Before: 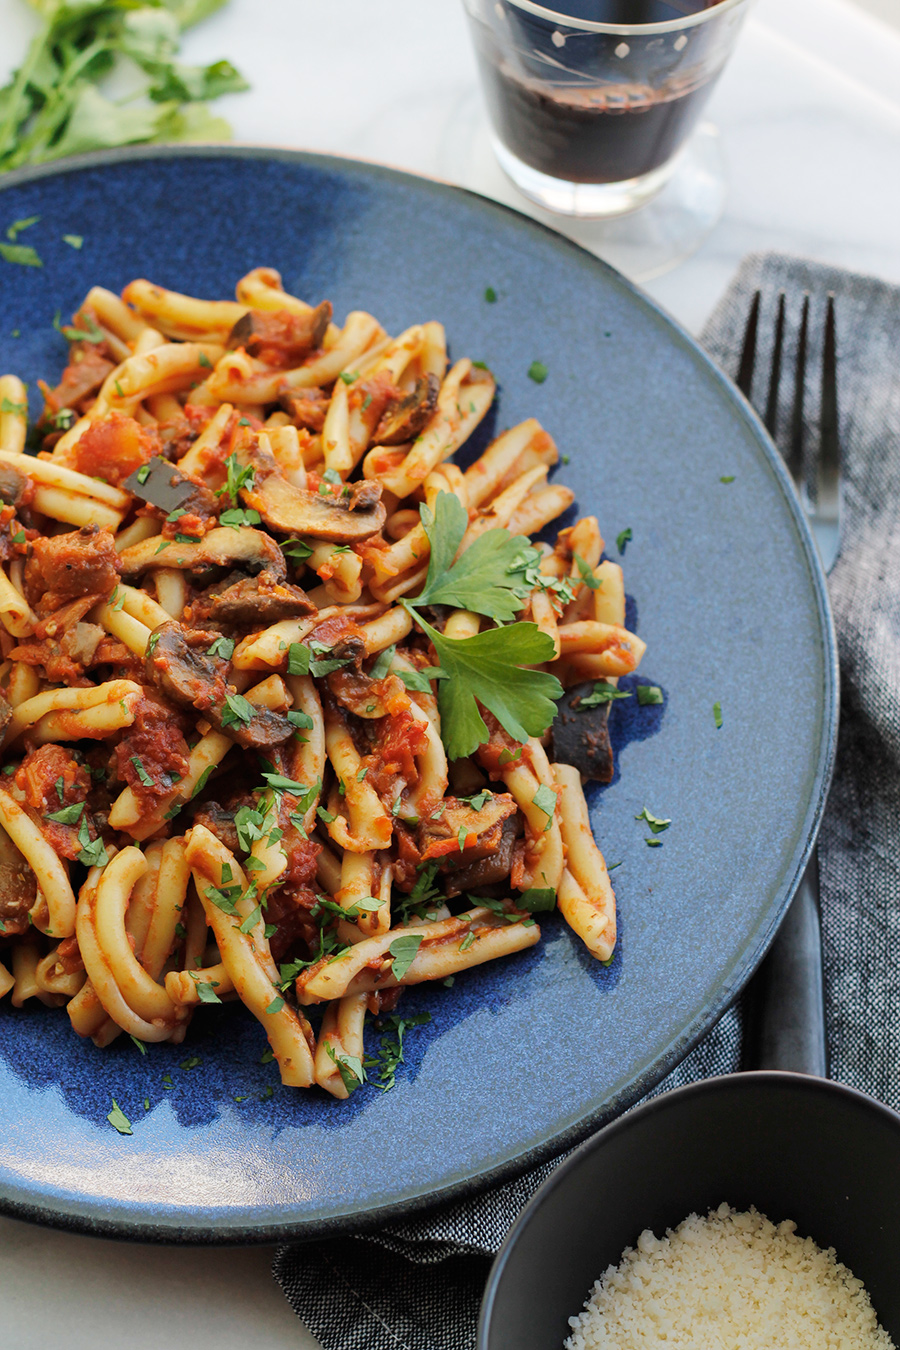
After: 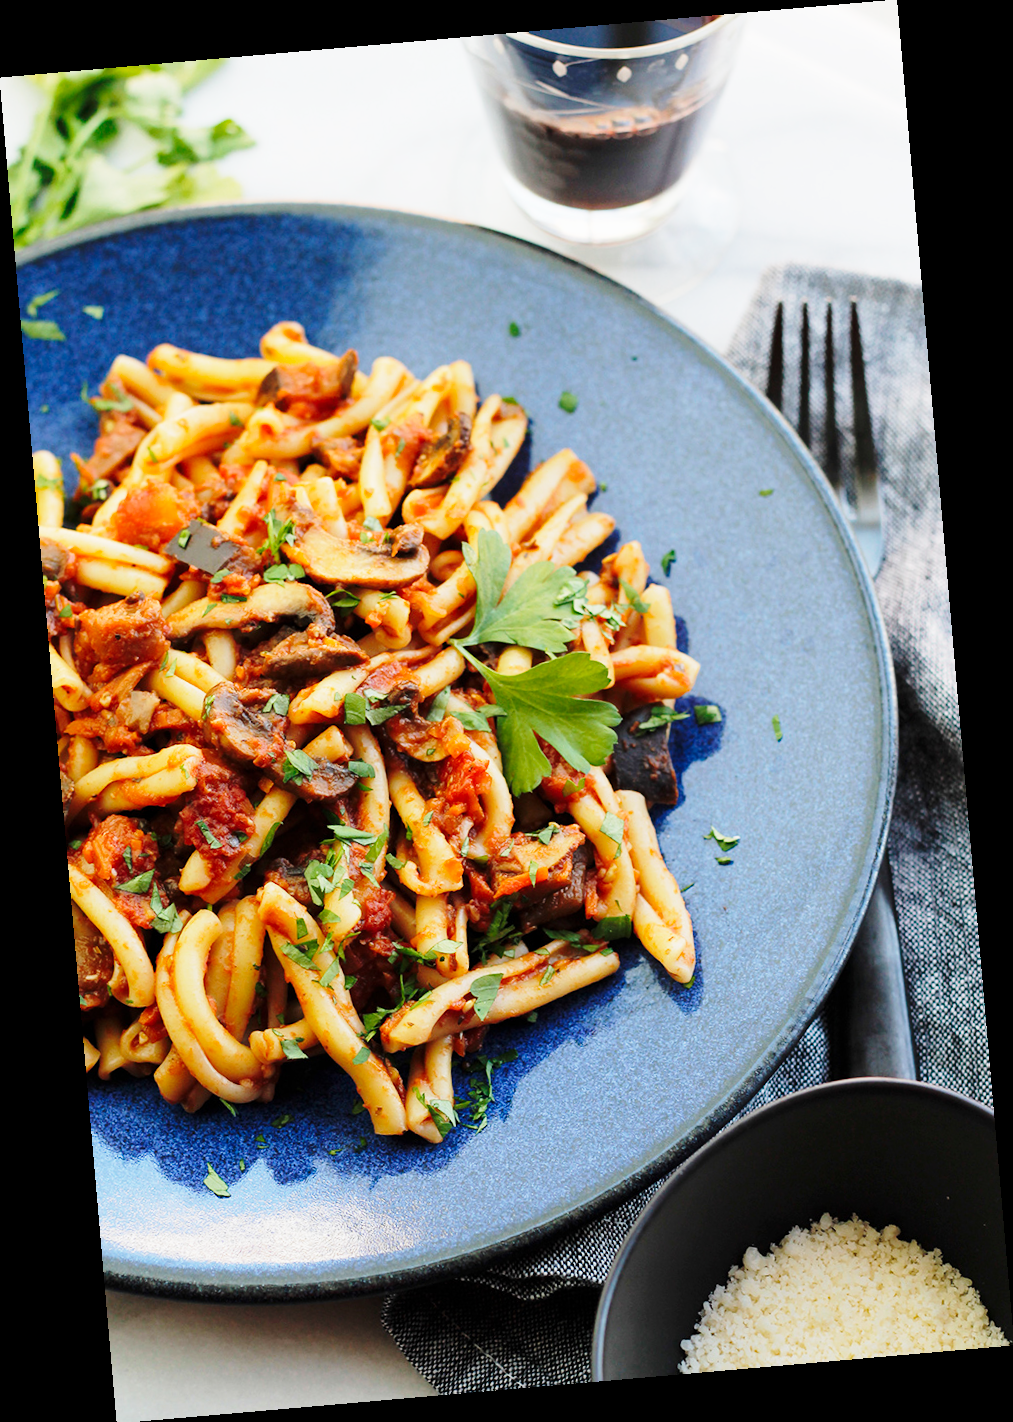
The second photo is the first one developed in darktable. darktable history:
rotate and perspective: rotation -4.98°, automatic cropping off
exposure: black level correction 0.001, exposure -0.125 EV, compensate exposure bias true, compensate highlight preservation false
base curve: curves: ch0 [(0, 0) (0.028, 0.03) (0.121, 0.232) (0.46, 0.748) (0.859, 0.968) (1, 1)], preserve colors none
